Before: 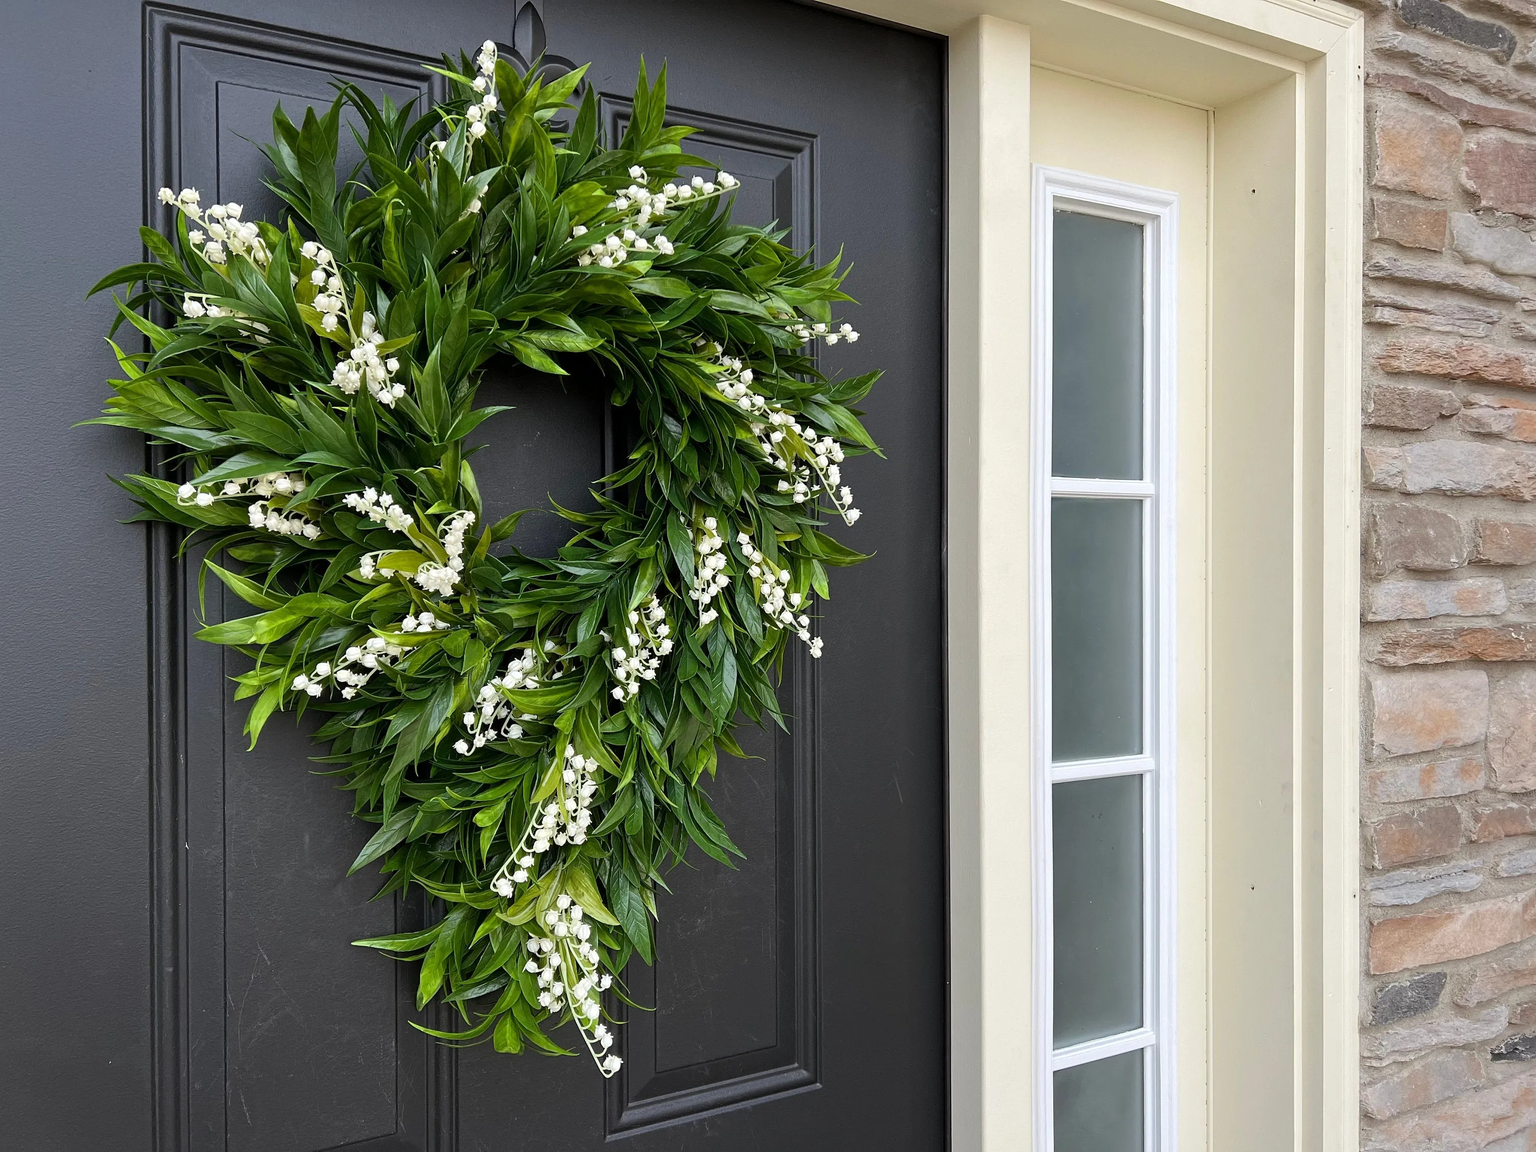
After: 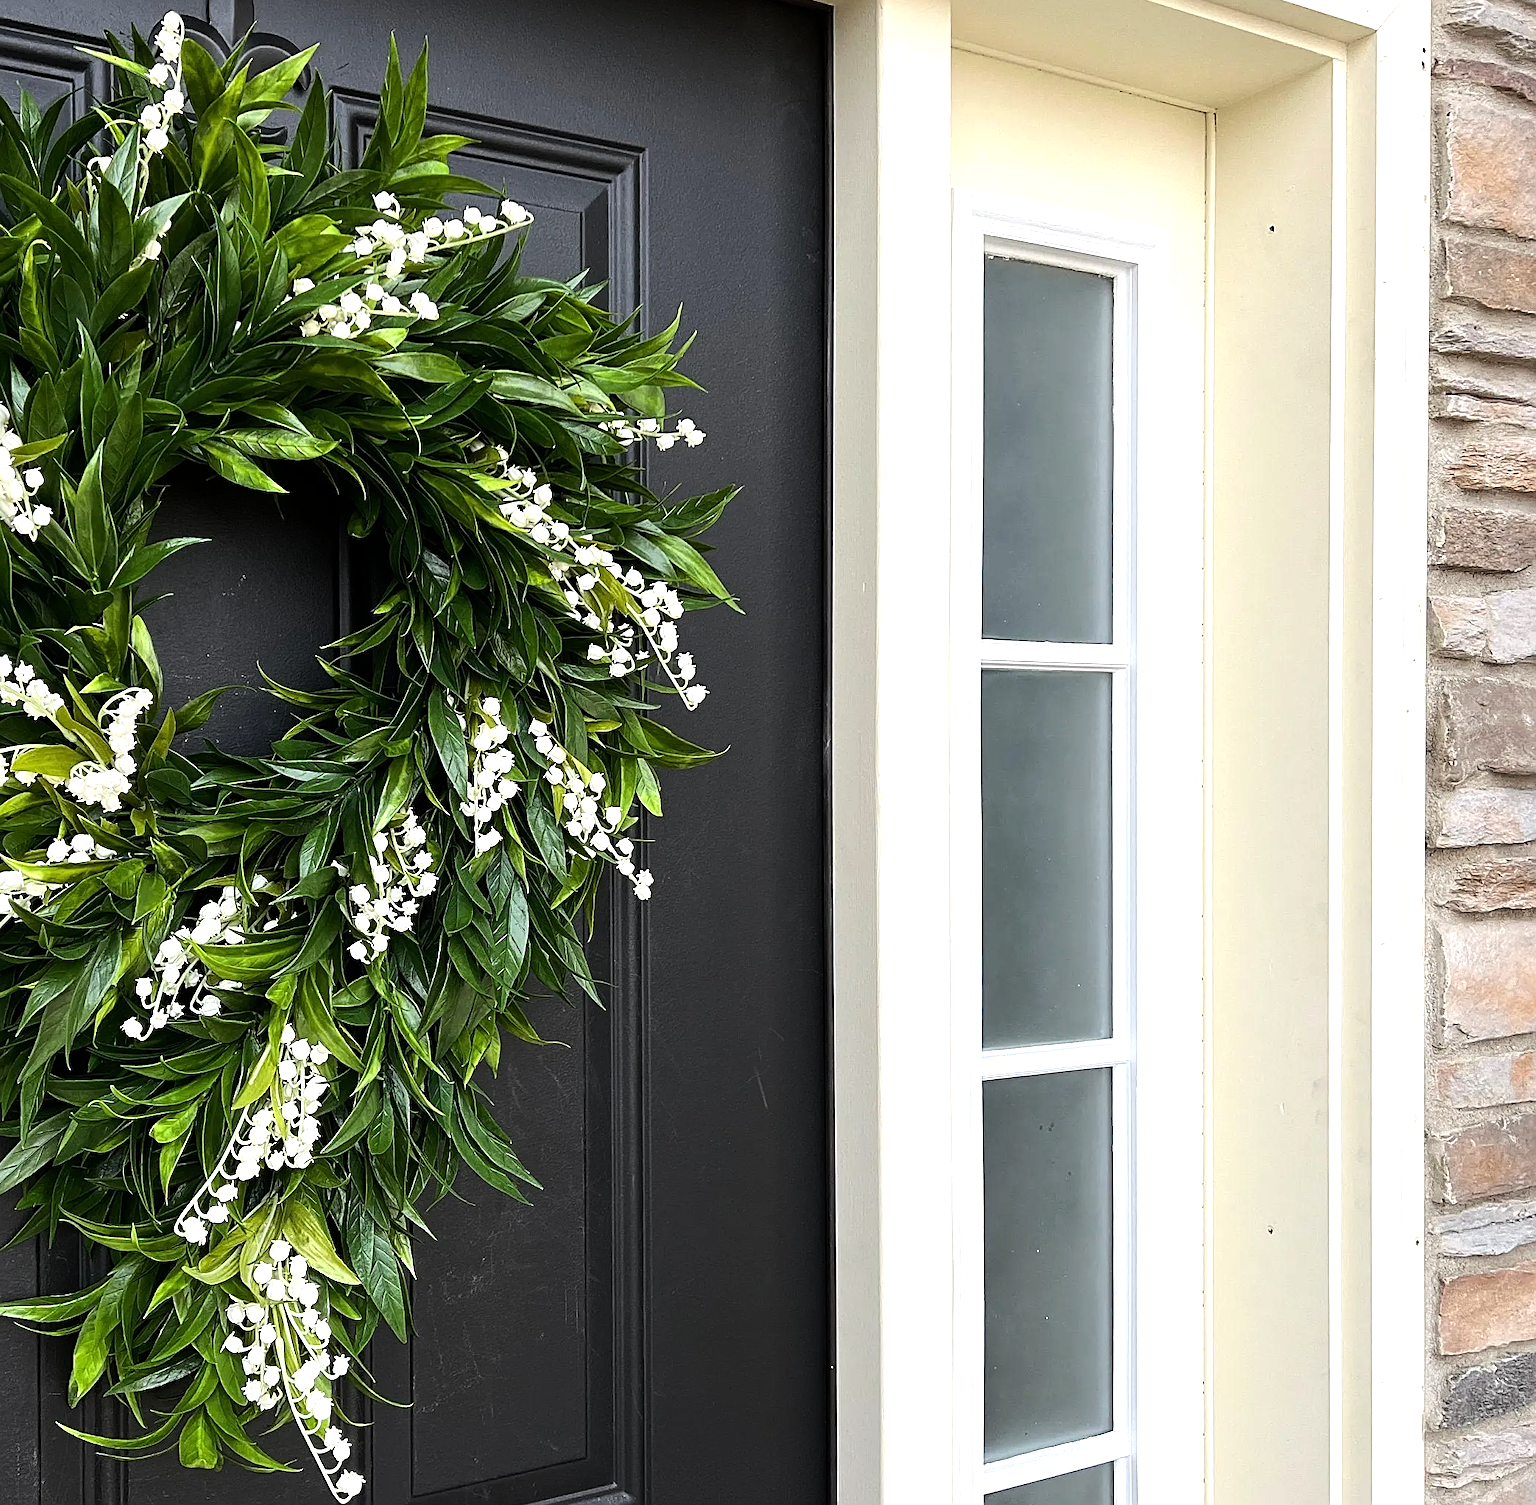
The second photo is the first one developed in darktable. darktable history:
crop and rotate: left 24.034%, top 2.838%, right 6.406%, bottom 6.299%
tone equalizer: -8 EV -0.75 EV, -7 EV -0.7 EV, -6 EV -0.6 EV, -5 EV -0.4 EV, -3 EV 0.4 EV, -2 EV 0.6 EV, -1 EV 0.7 EV, +0 EV 0.75 EV, edges refinement/feathering 500, mask exposure compensation -1.57 EV, preserve details no
sharpen: on, module defaults
